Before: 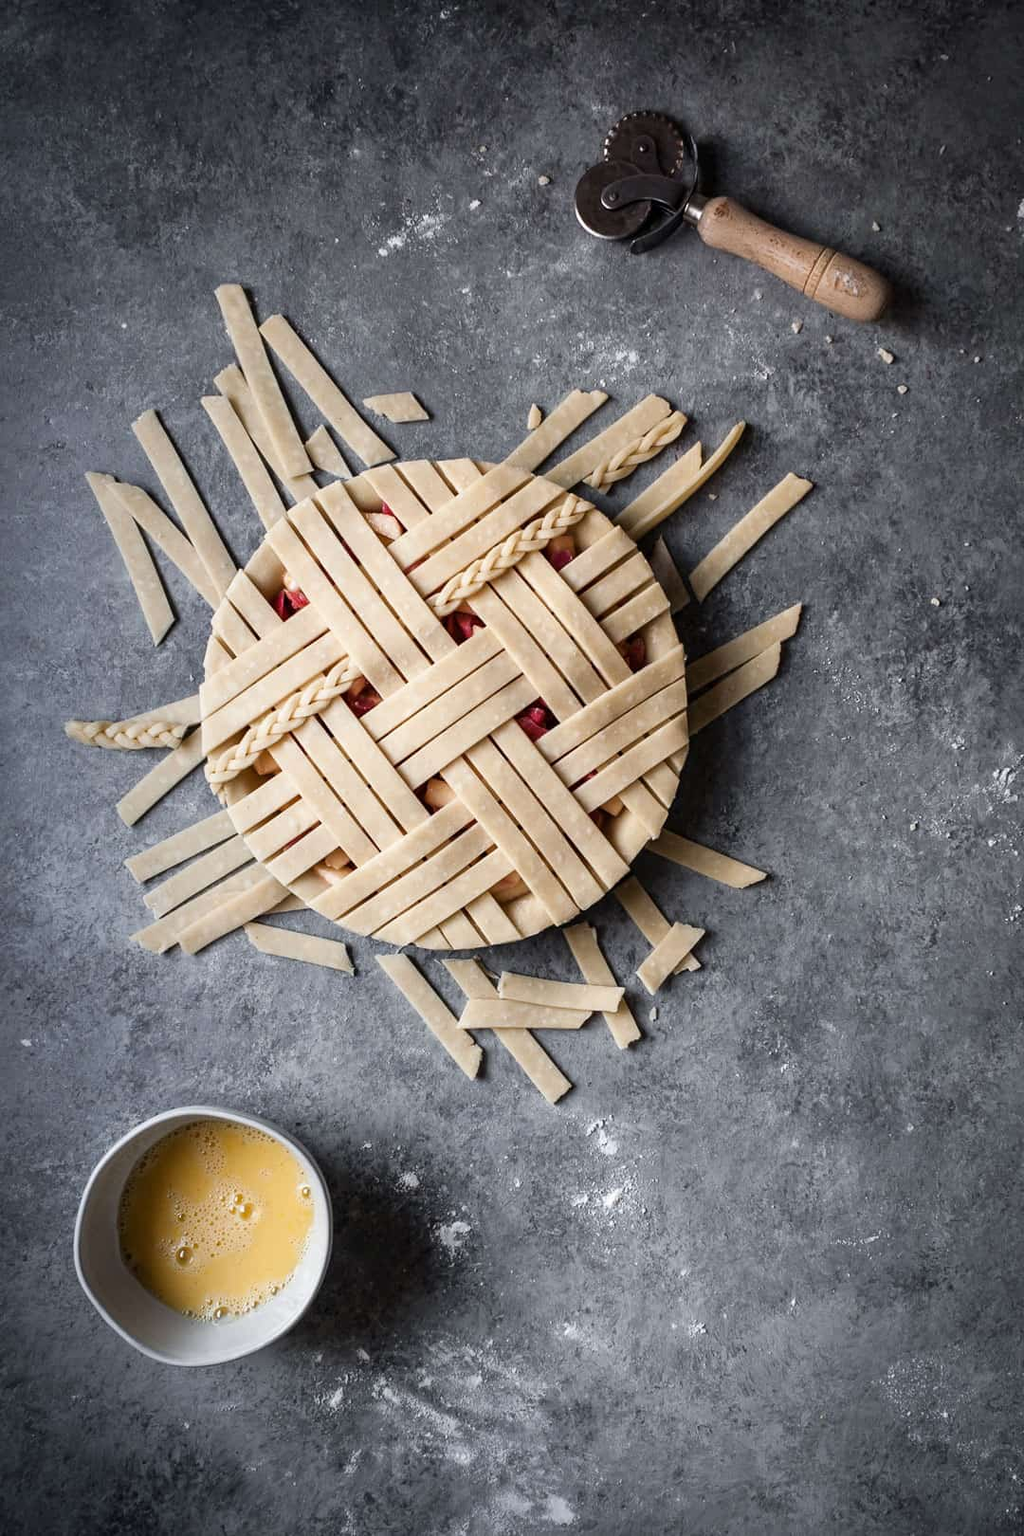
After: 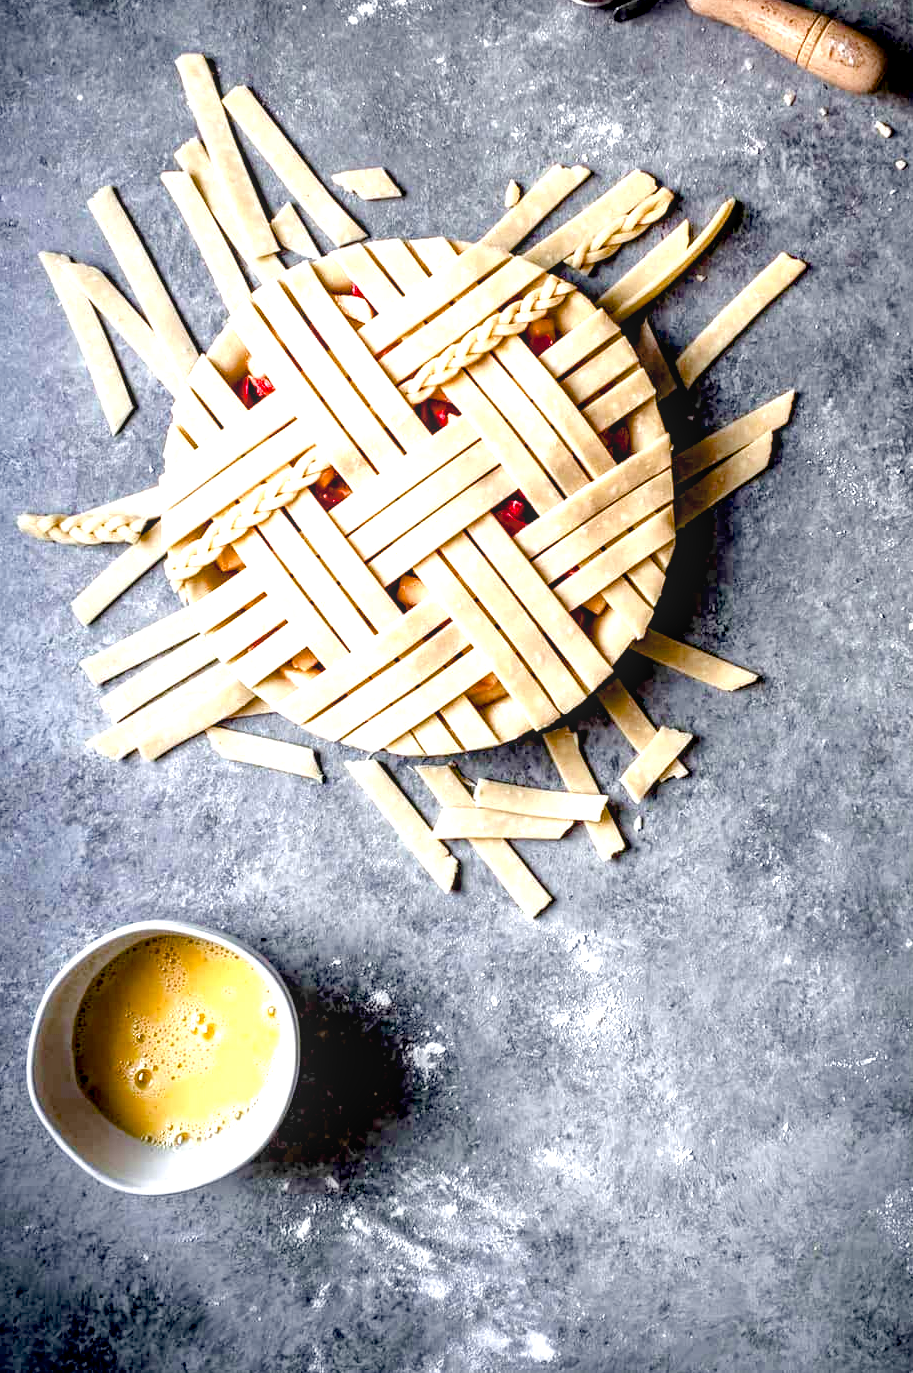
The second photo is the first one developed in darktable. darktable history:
crop and rotate: left 4.798%, top 15.207%, right 10.637%
tone equalizer: mask exposure compensation -0.491 EV
exposure: black level correction 0.011, exposure 1.079 EV, compensate exposure bias true, compensate highlight preservation false
color balance rgb: linear chroma grading › shadows -8.496%, linear chroma grading › global chroma 9.888%, perceptual saturation grading › global saturation 20%, perceptual saturation grading › highlights -24.801%, perceptual saturation grading › shadows 49.742%, perceptual brilliance grading › mid-tones 10.096%, perceptual brilliance grading › shadows 14.501%, global vibrance 10.518%, saturation formula JzAzBz (2021)
local contrast: on, module defaults
